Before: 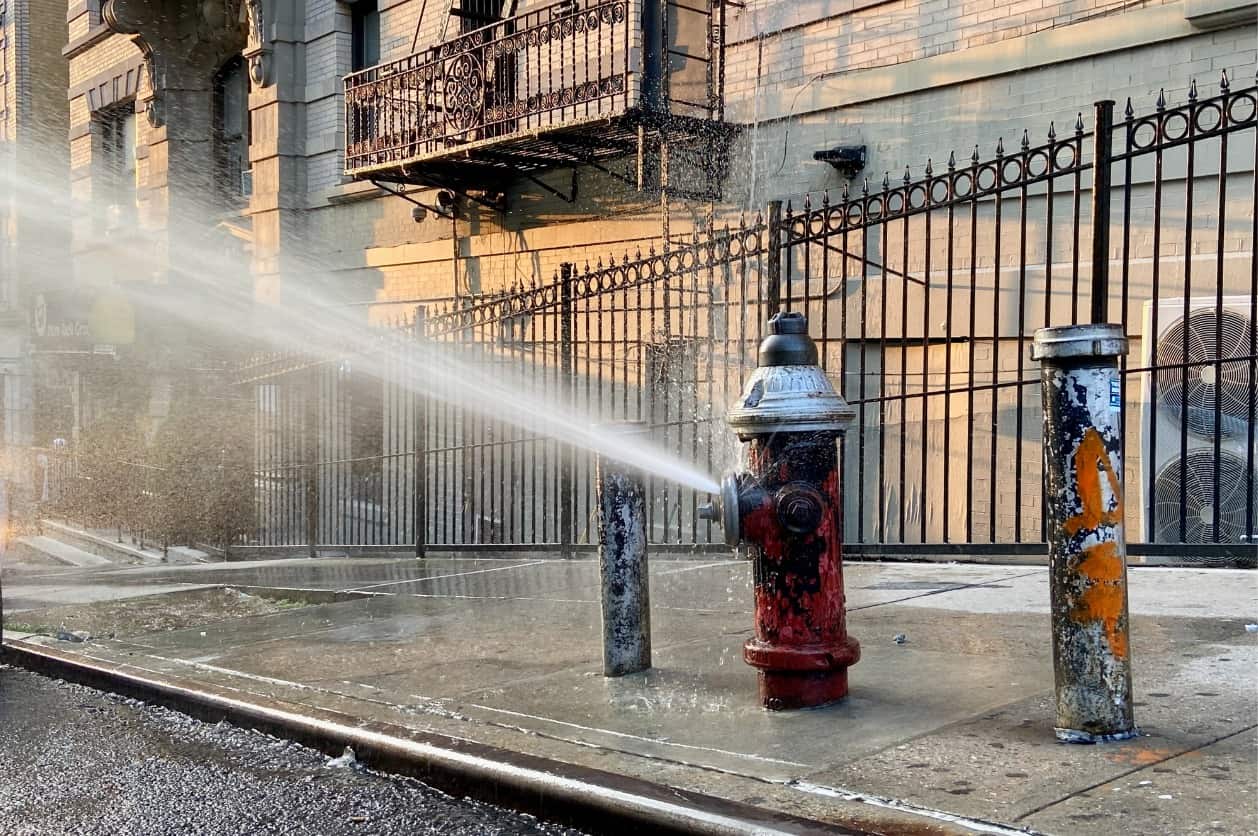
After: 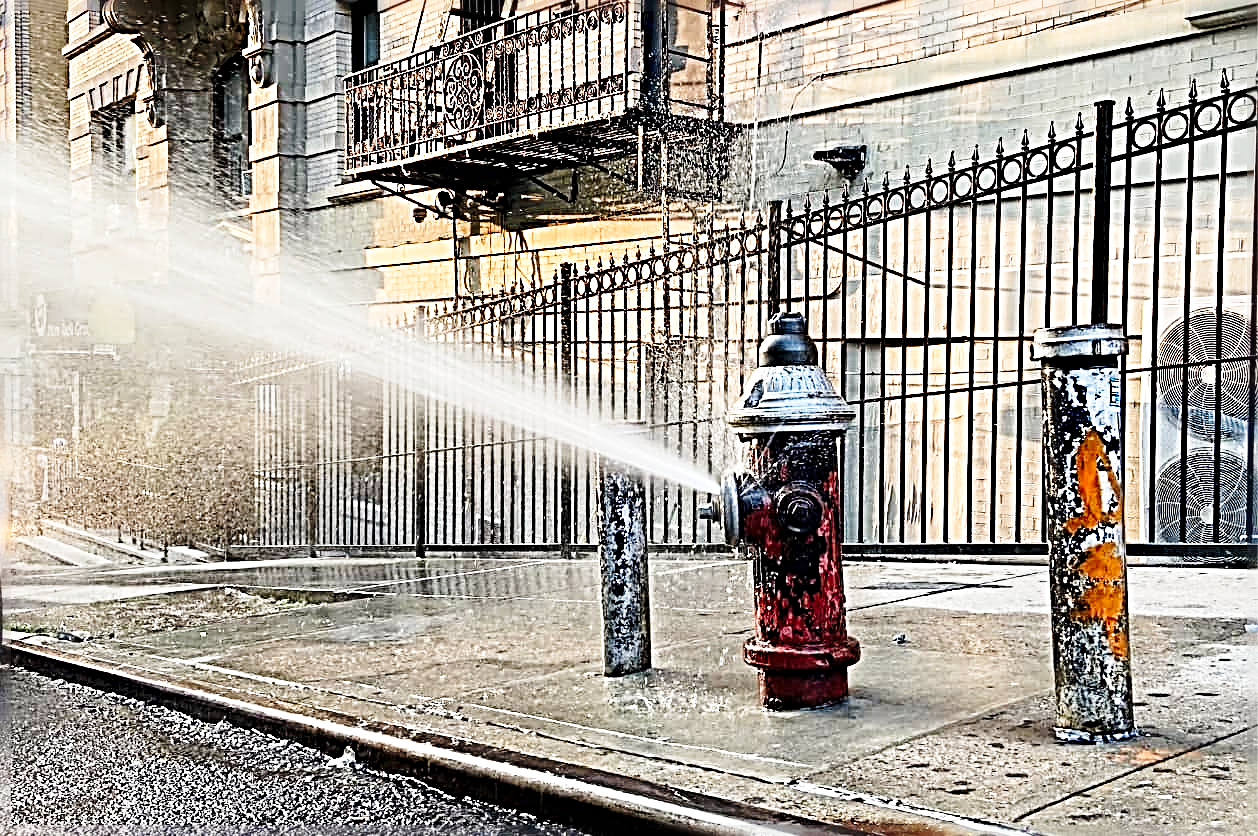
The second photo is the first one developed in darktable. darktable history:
white balance: red 1.009, blue 0.985
sharpen: radius 4.001, amount 2
base curve: curves: ch0 [(0, 0) (0.028, 0.03) (0.121, 0.232) (0.46, 0.748) (0.859, 0.968) (1, 1)], preserve colors none
